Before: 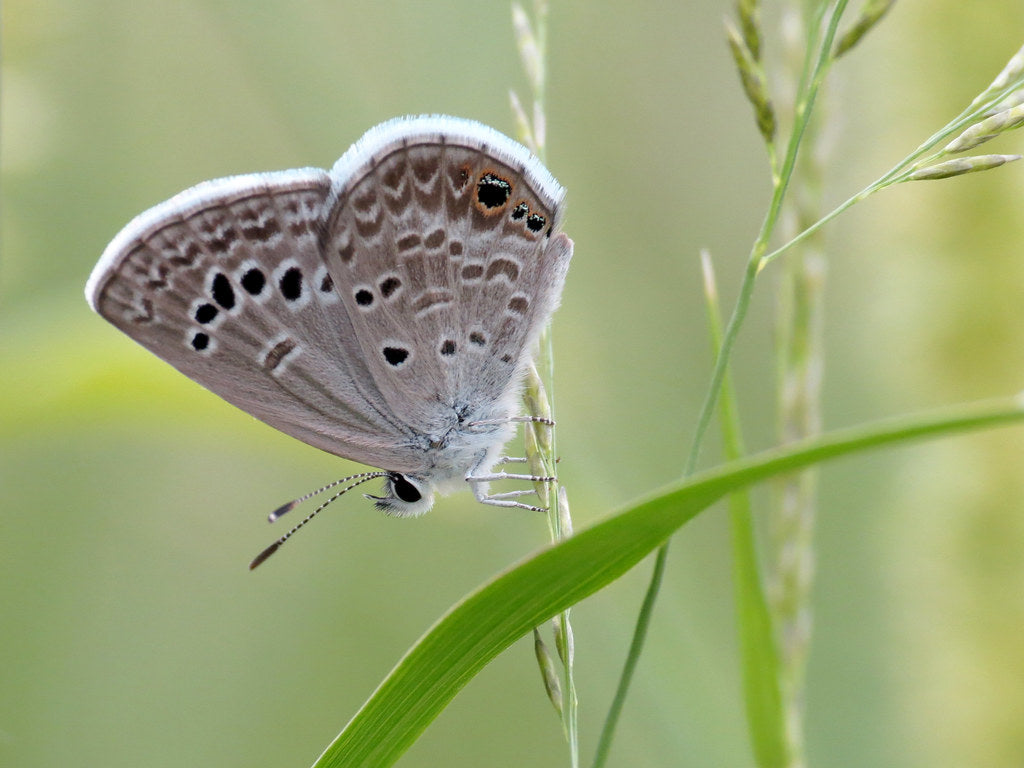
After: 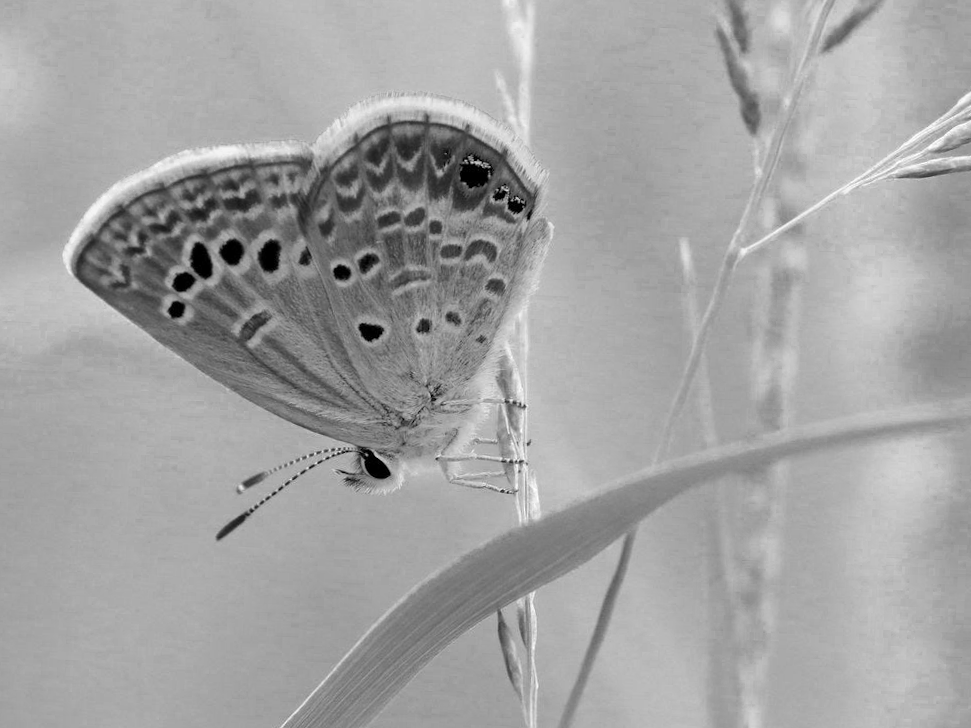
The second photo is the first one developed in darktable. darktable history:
color zones: curves: ch0 [(0.002, 0.429) (0.121, 0.212) (0.198, 0.113) (0.276, 0.344) (0.331, 0.541) (0.41, 0.56) (0.482, 0.289) (0.619, 0.227) (0.721, 0.18) (0.821, 0.435) (0.928, 0.555) (1, 0.587)]; ch1 [(0, 0) (0.143, 0) (0.286, 0) (0.429, 0) (0.571, 0) (0.714, 0) (0.857, 0)]
crop and rotate: angle -2.38°
color correction: highlights a* -2.73, highlights b* -2.09, shadows a* 2.41, shadows b* 2.73
